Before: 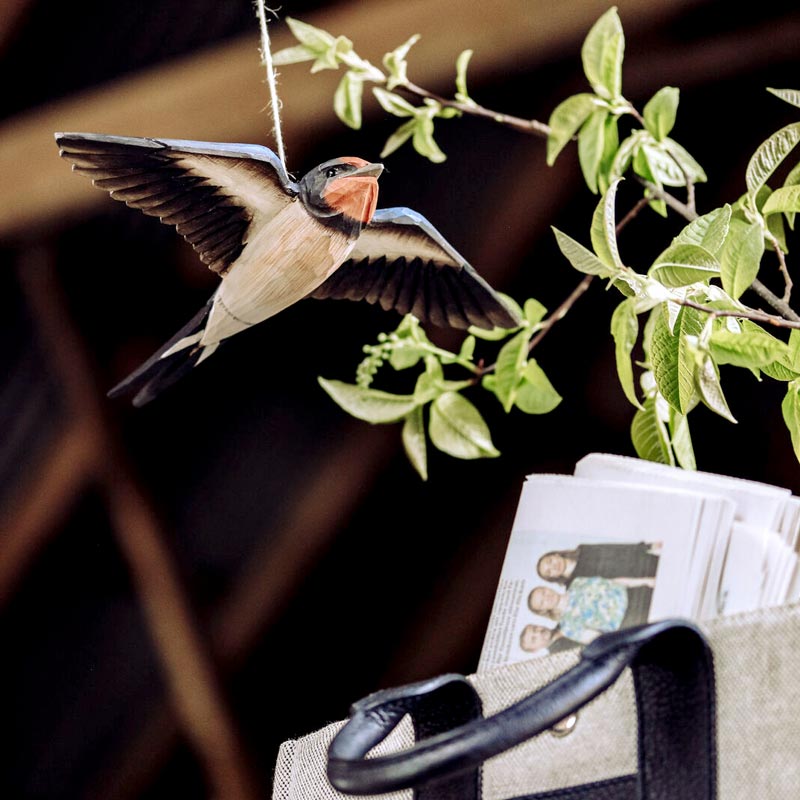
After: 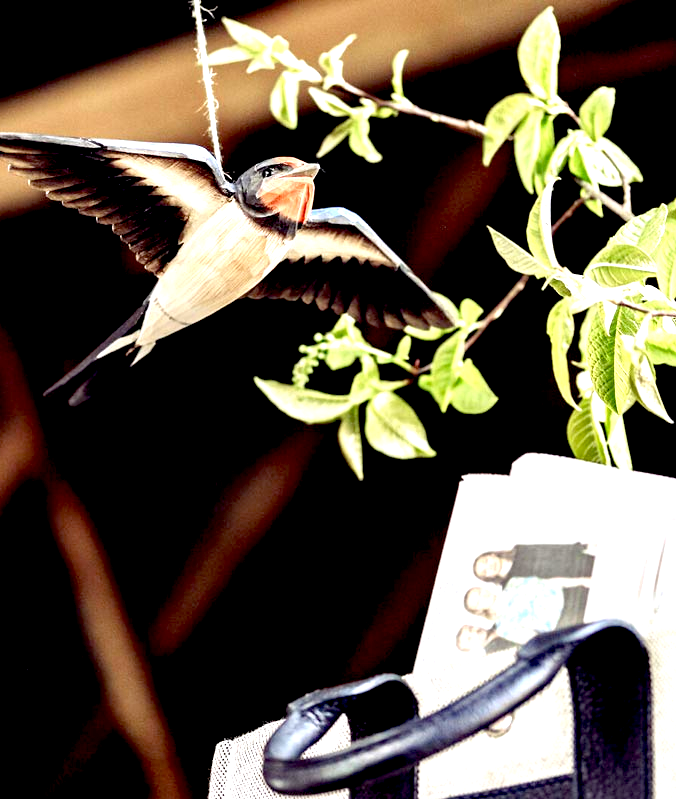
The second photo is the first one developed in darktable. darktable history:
crop: left 8.027%, right 7.407%
exposure: black level correction 0.011, exposure 1.077 EV, compensate highlight preservation false
